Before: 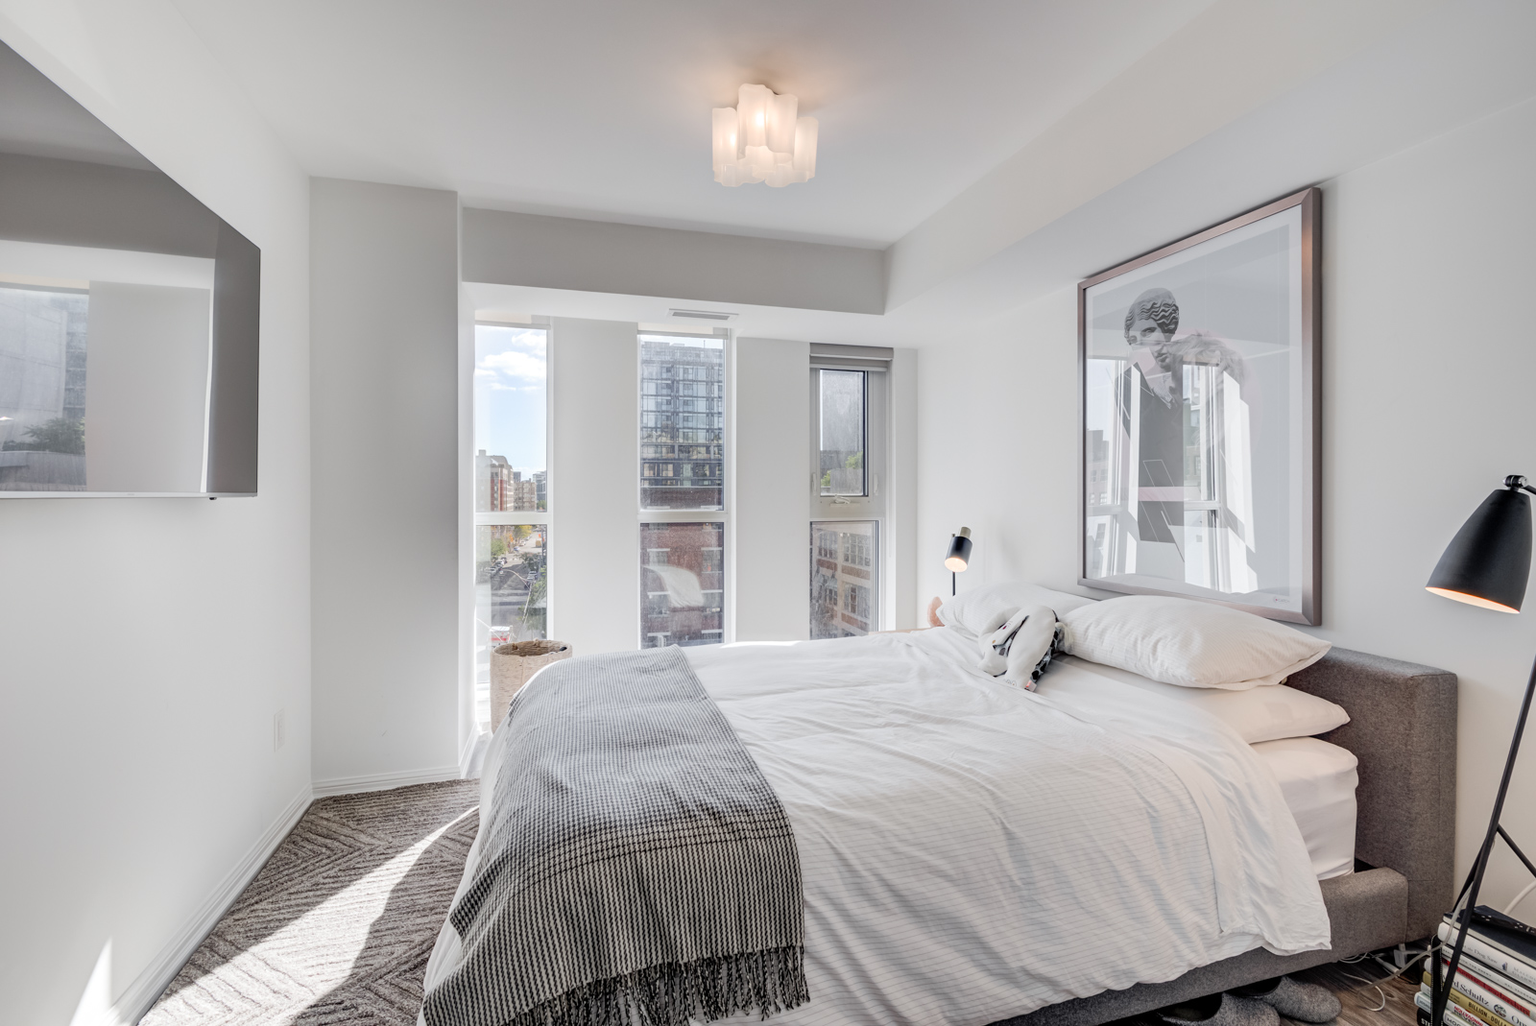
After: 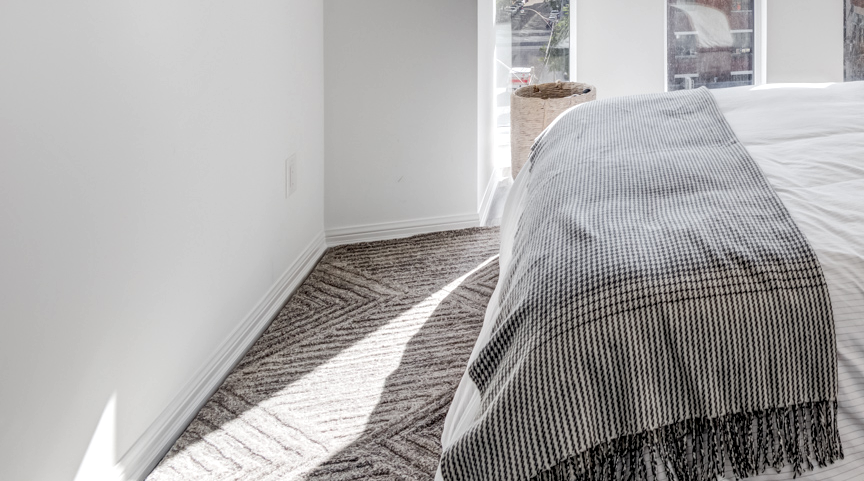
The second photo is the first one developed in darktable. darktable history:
crop and rotate: top 54.783%, right 45.947%, bottom 0.179%
local contrast: detail 130%
